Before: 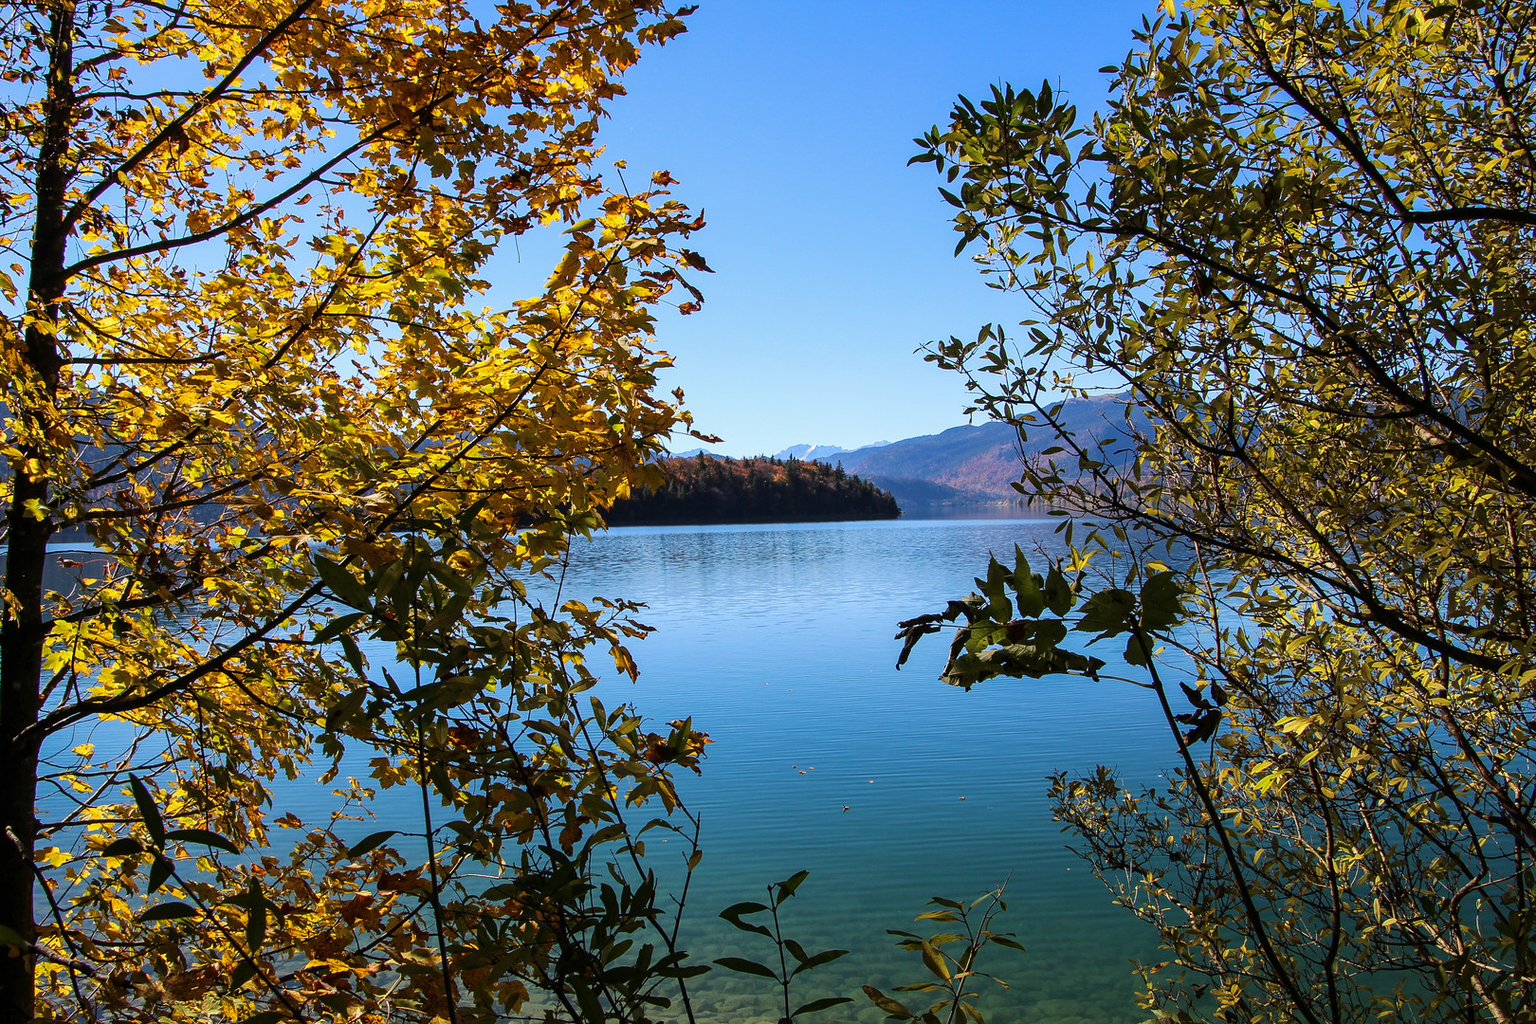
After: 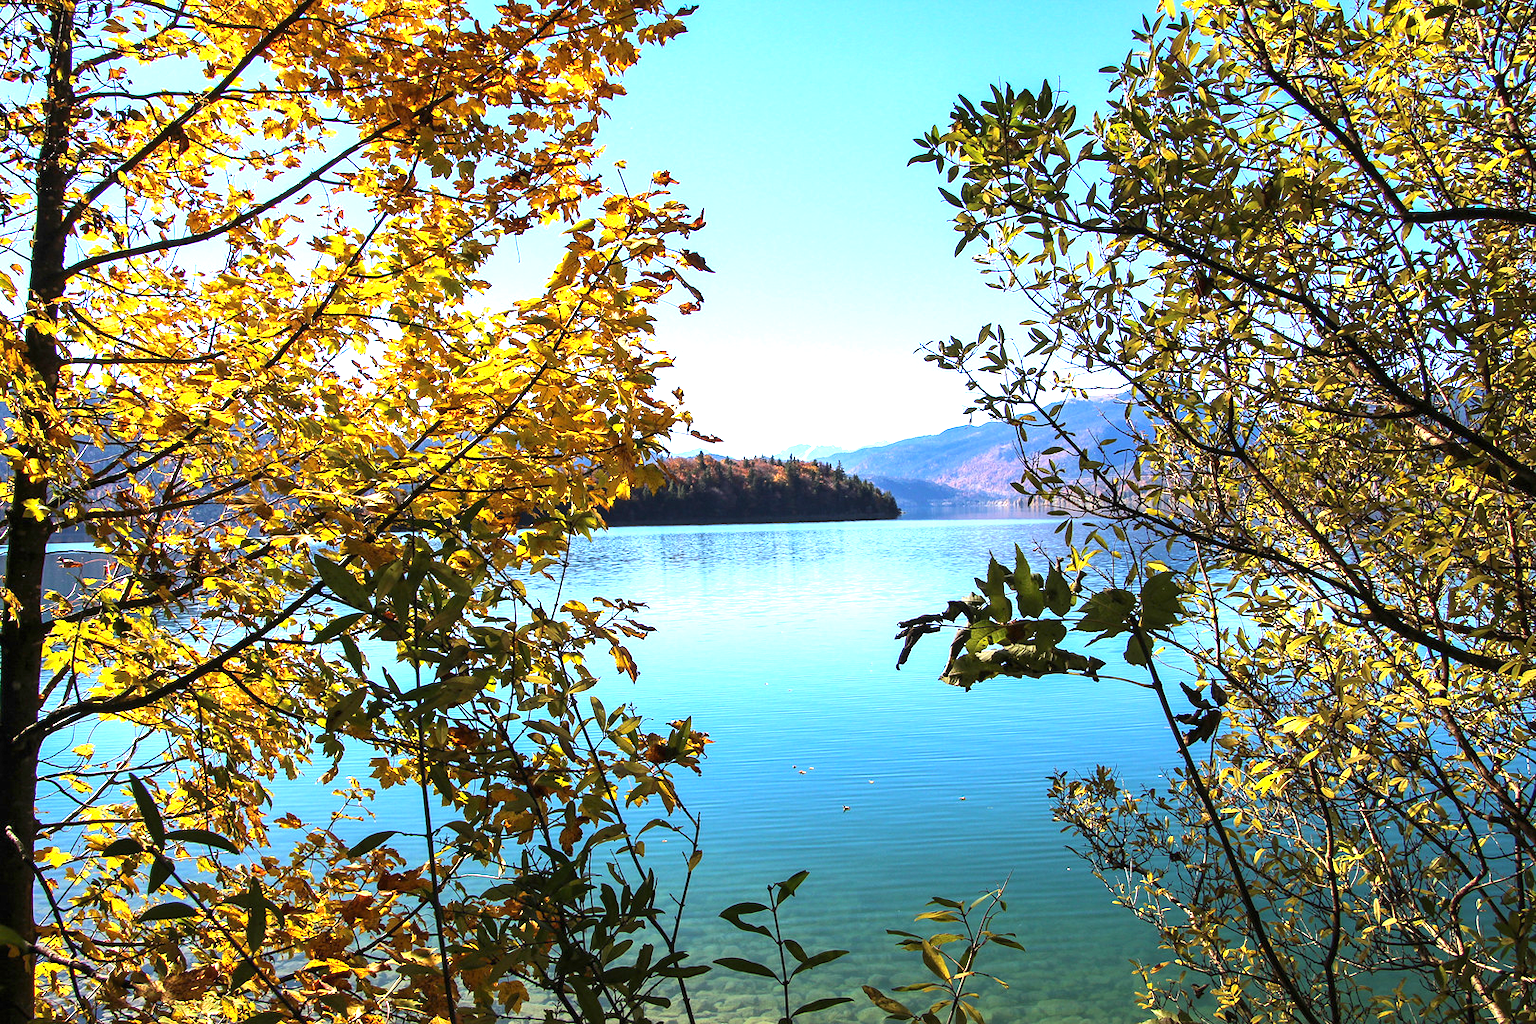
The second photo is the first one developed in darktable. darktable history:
exposure: black level correction 0, exposure 1.388 EV, compensate exposure bias true, compensate highlight preservation false
